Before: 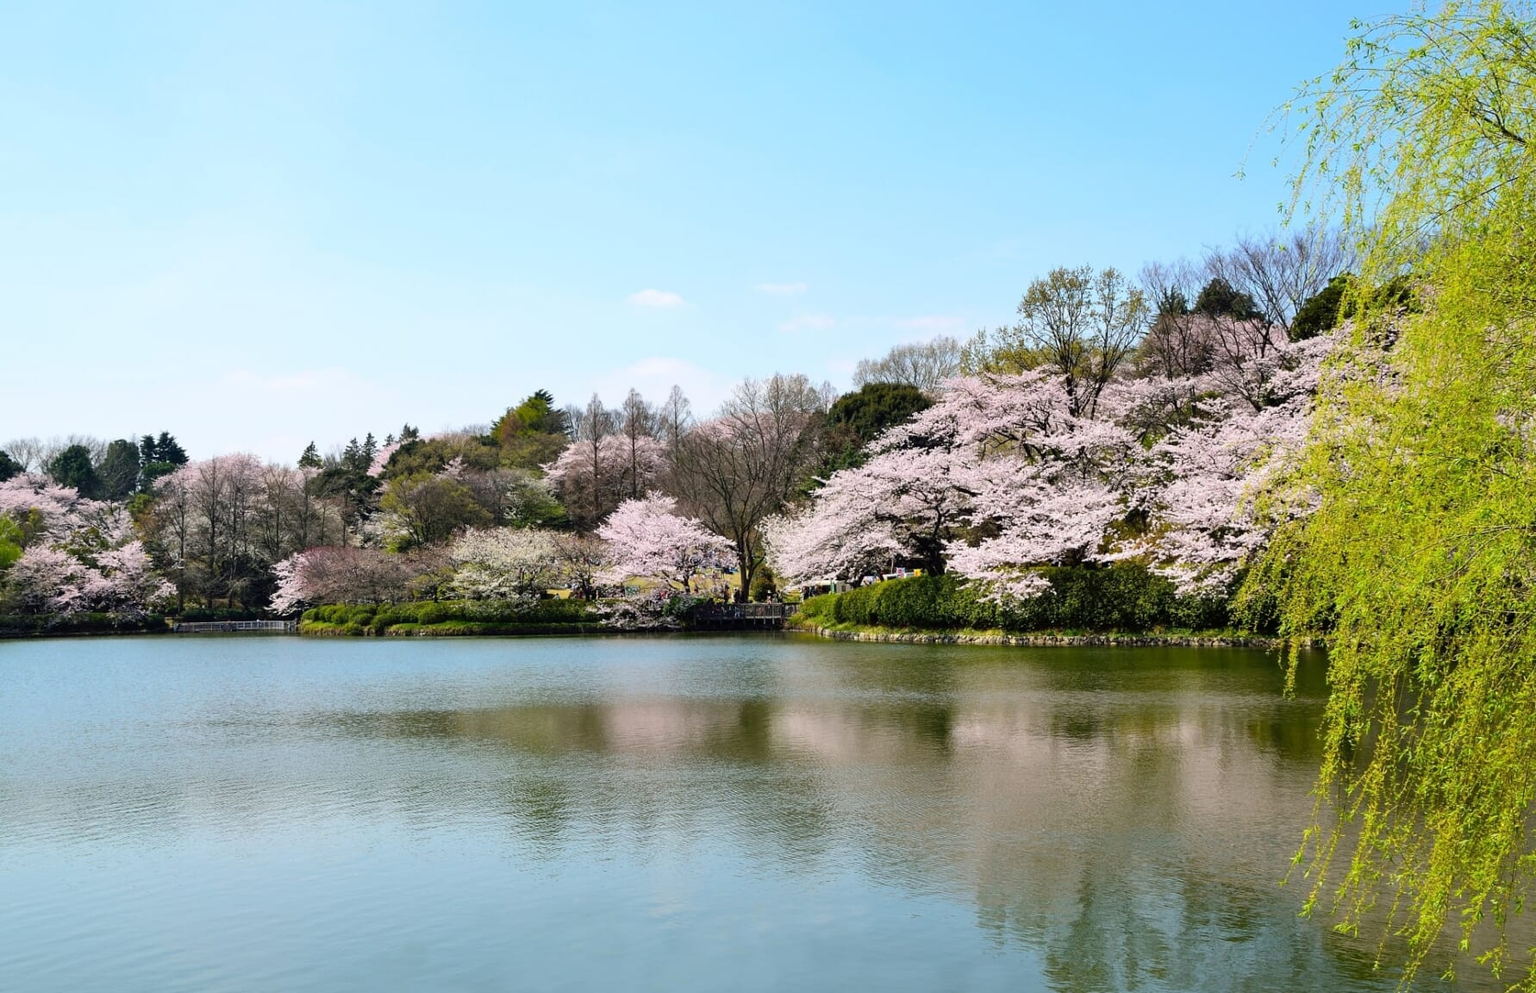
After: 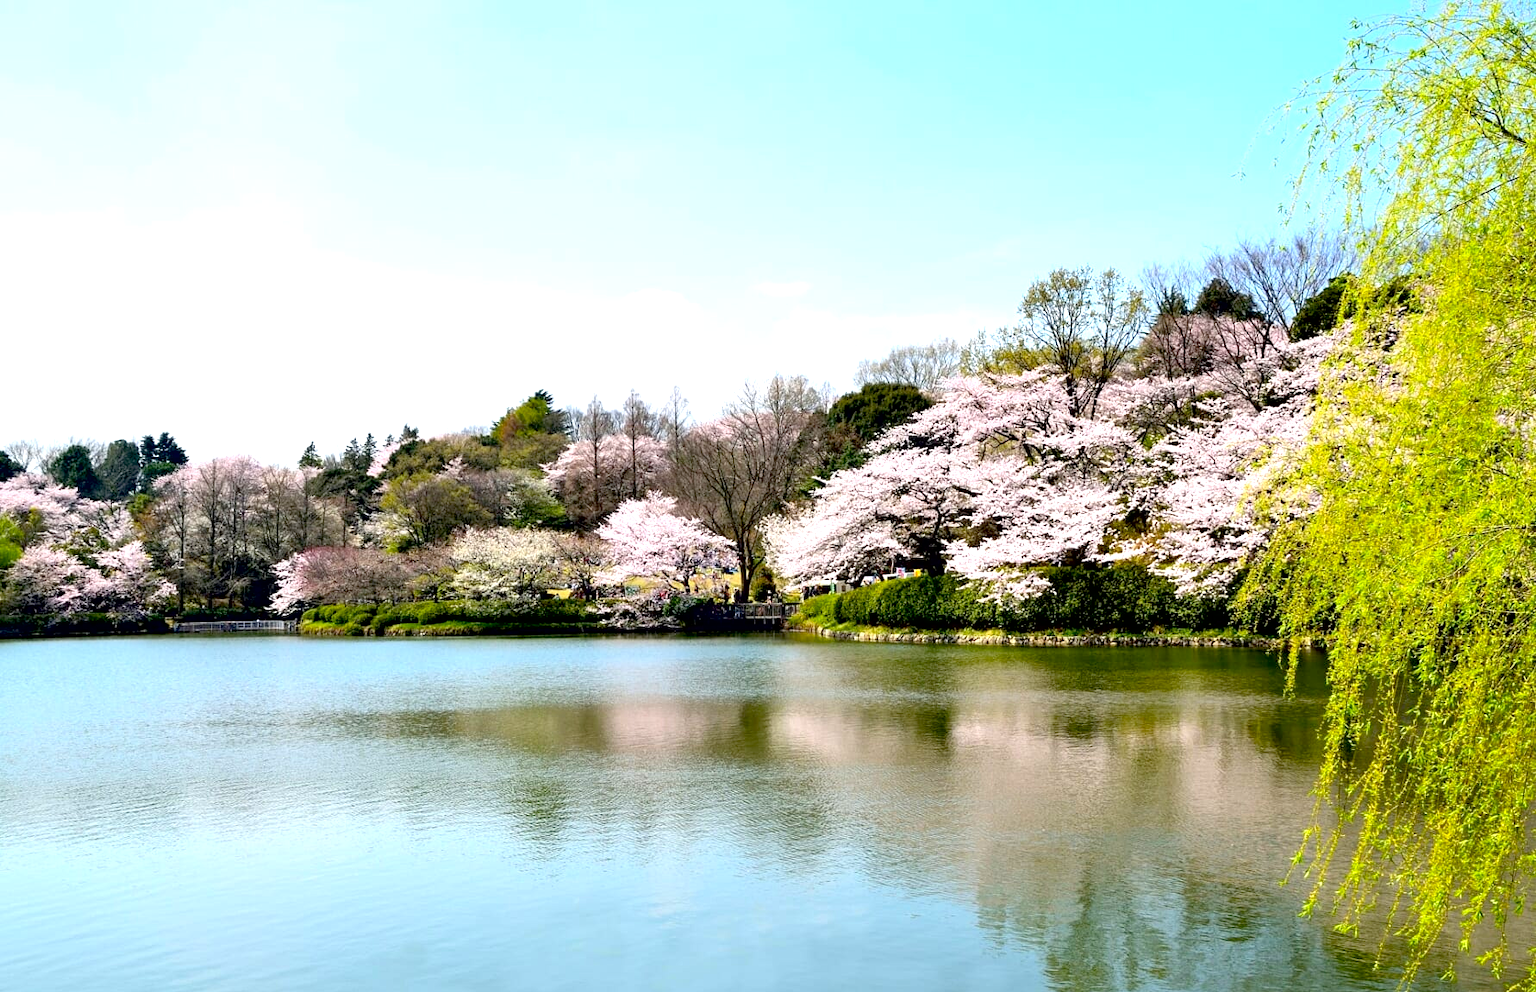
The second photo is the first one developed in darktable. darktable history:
exposure: black level correction 0.011, exposure 0.699 EV, compensate highlight preservation false
contrast brightness saturation: saturation 0.099
